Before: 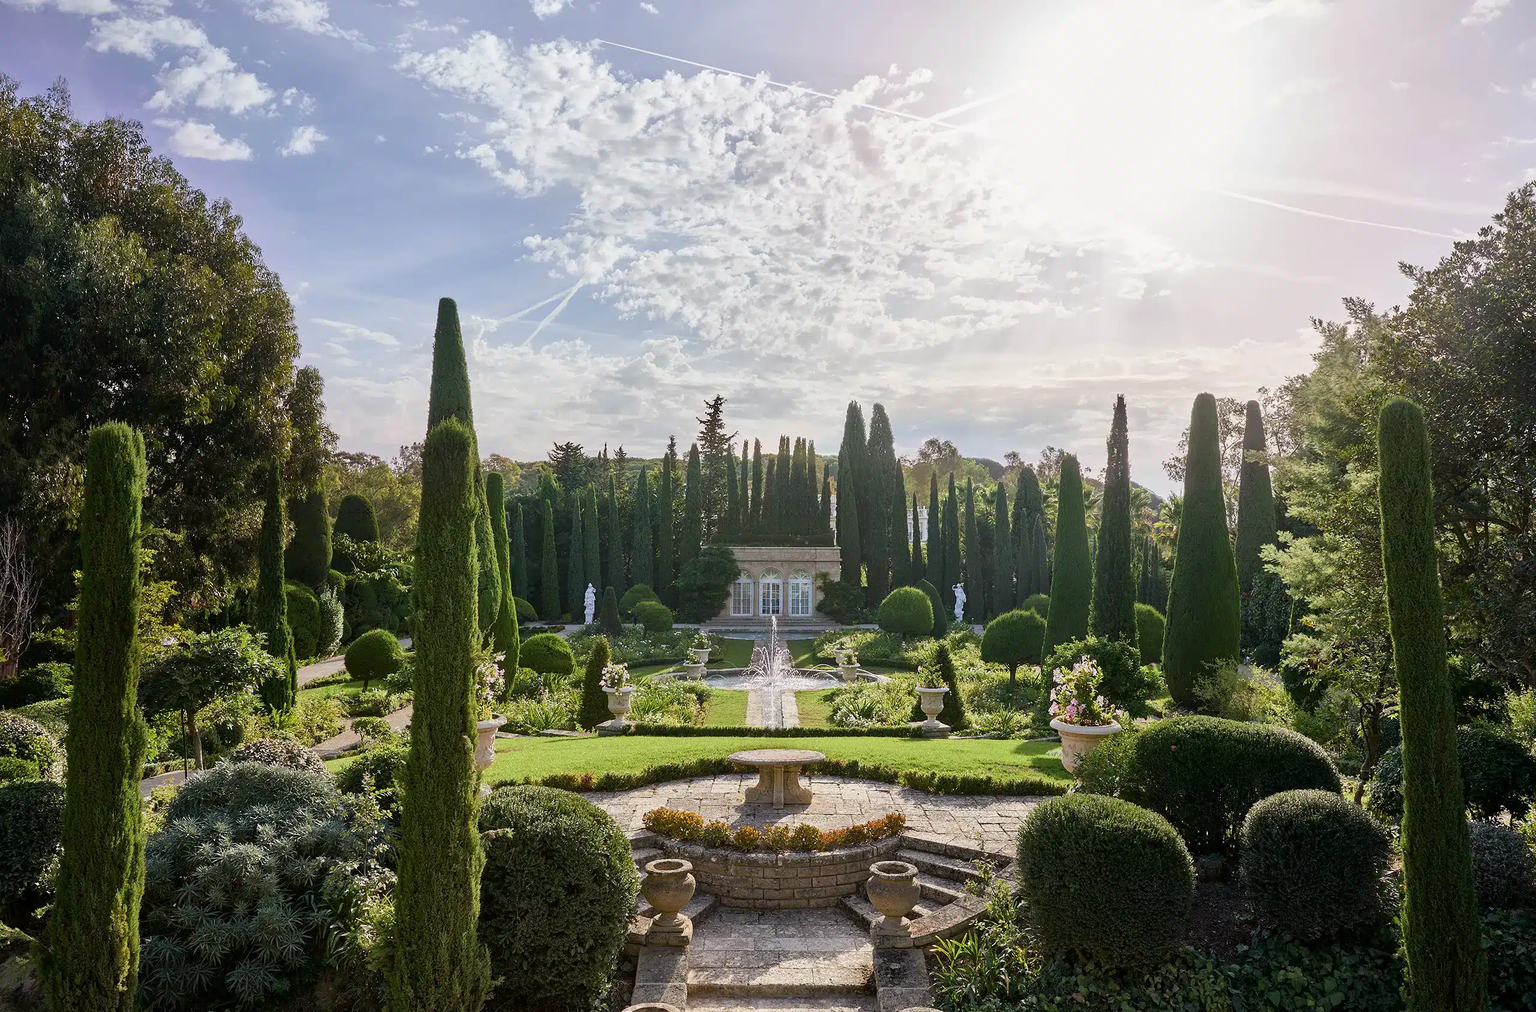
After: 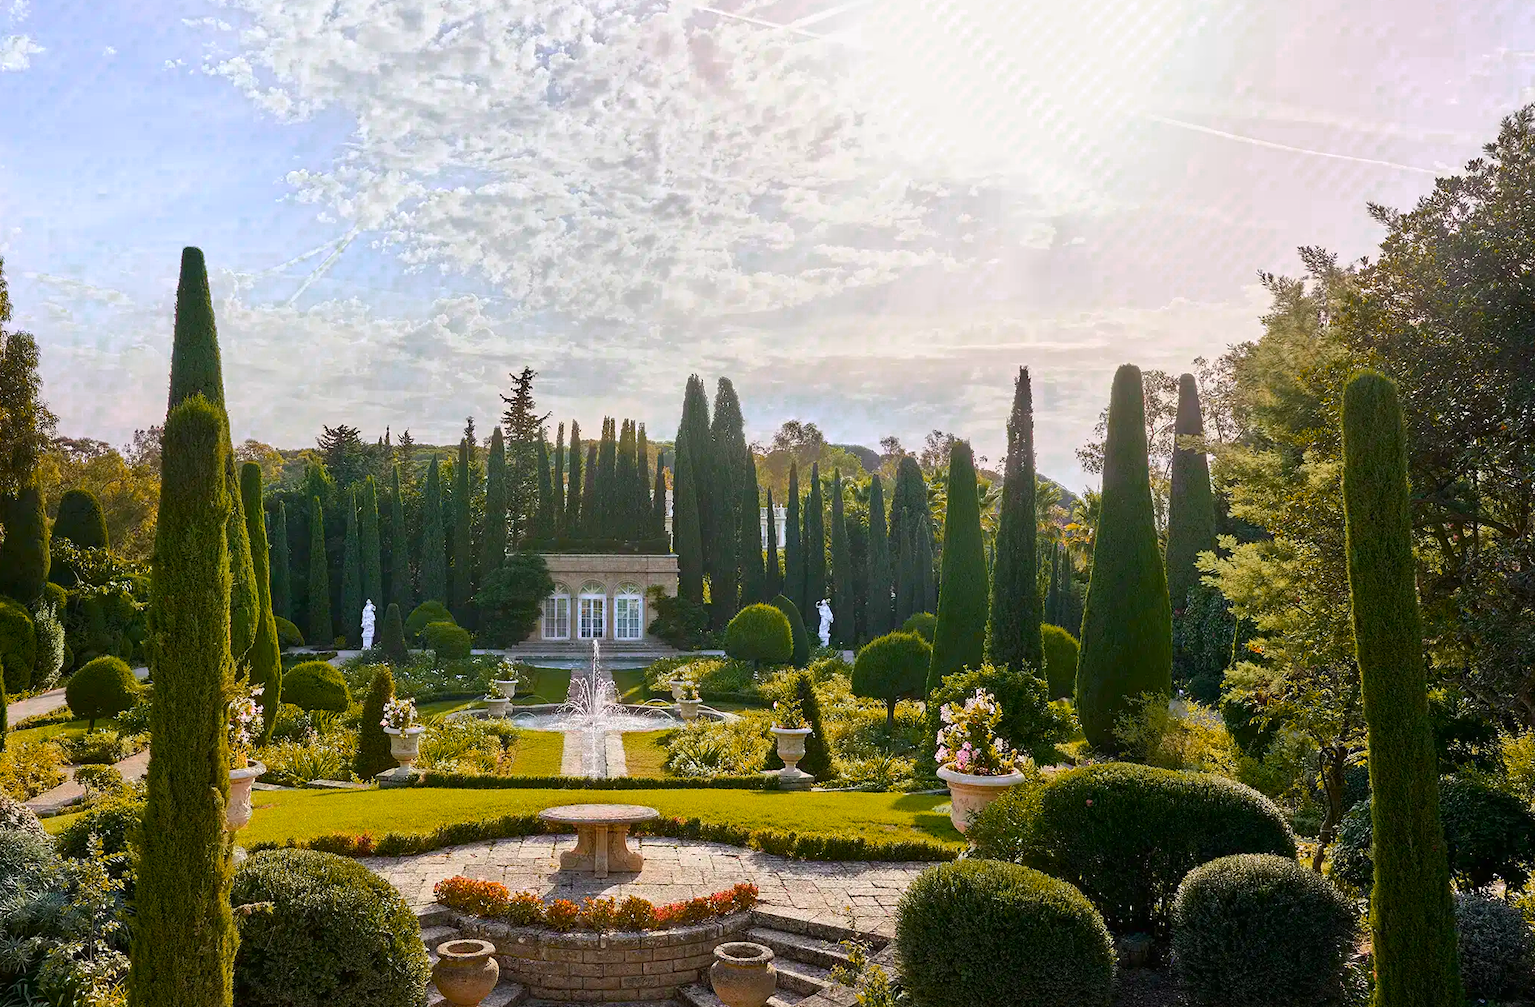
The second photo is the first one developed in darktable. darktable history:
color zones: curves: ch0 [(0.473, 0.374) (0.742, 0.784)]; ch1 [(0.354, 0.737) (0.742, 0.705)]; ch2 [(0.318, 0.421) (0.758, 0.532)]
crop: left 19.014%, top 9.723%, right 0%, bottom 9.59%
